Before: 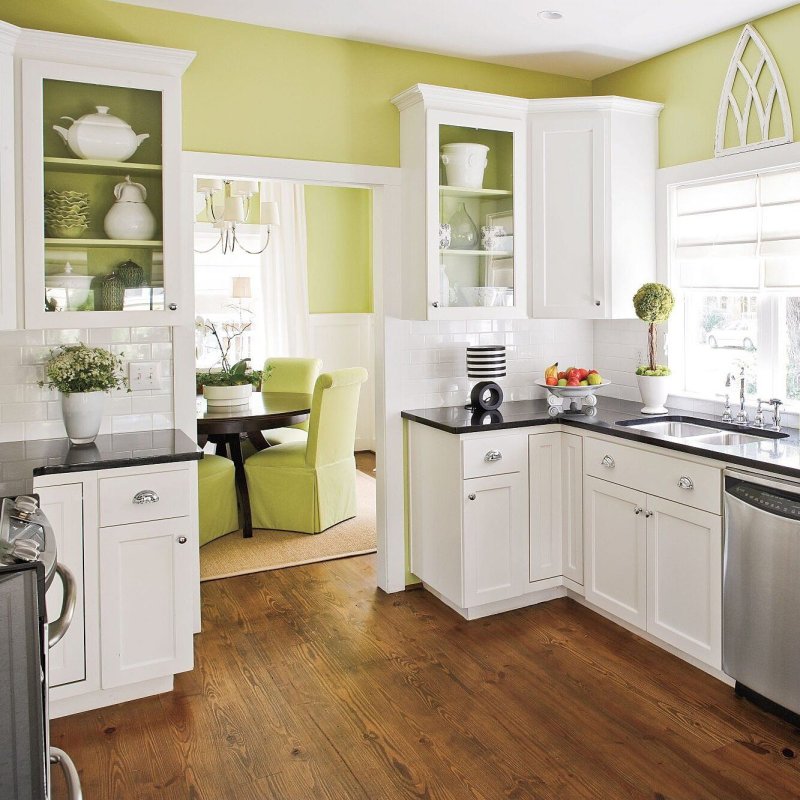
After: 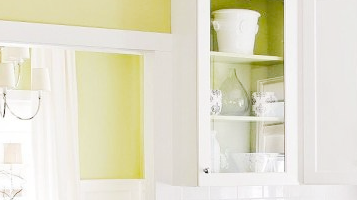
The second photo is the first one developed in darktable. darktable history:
tone curve: curves: ch0 [(0, 0) (0.003, 0.084) (0.011, 0.084) (0.025, 0.084) (0.044, 0.084) (0.069, 0.085) (0.1, 0.09) (0.136, 0.1) (0.177, 0.119) (0.224, 0.144) (0.277, 0.205) (0.335, 0.298) (0.399, 0.417) (0.468, 0.525) (0.543, 0.631) (0.623, 0.72) (0.709, 0.8) (0.801, 0.867) (0.898, 0.934) (1, 1)], preserve colors none
crop: left 28.64%, top 16.832%, right 26.637%, bottom 58.055%
